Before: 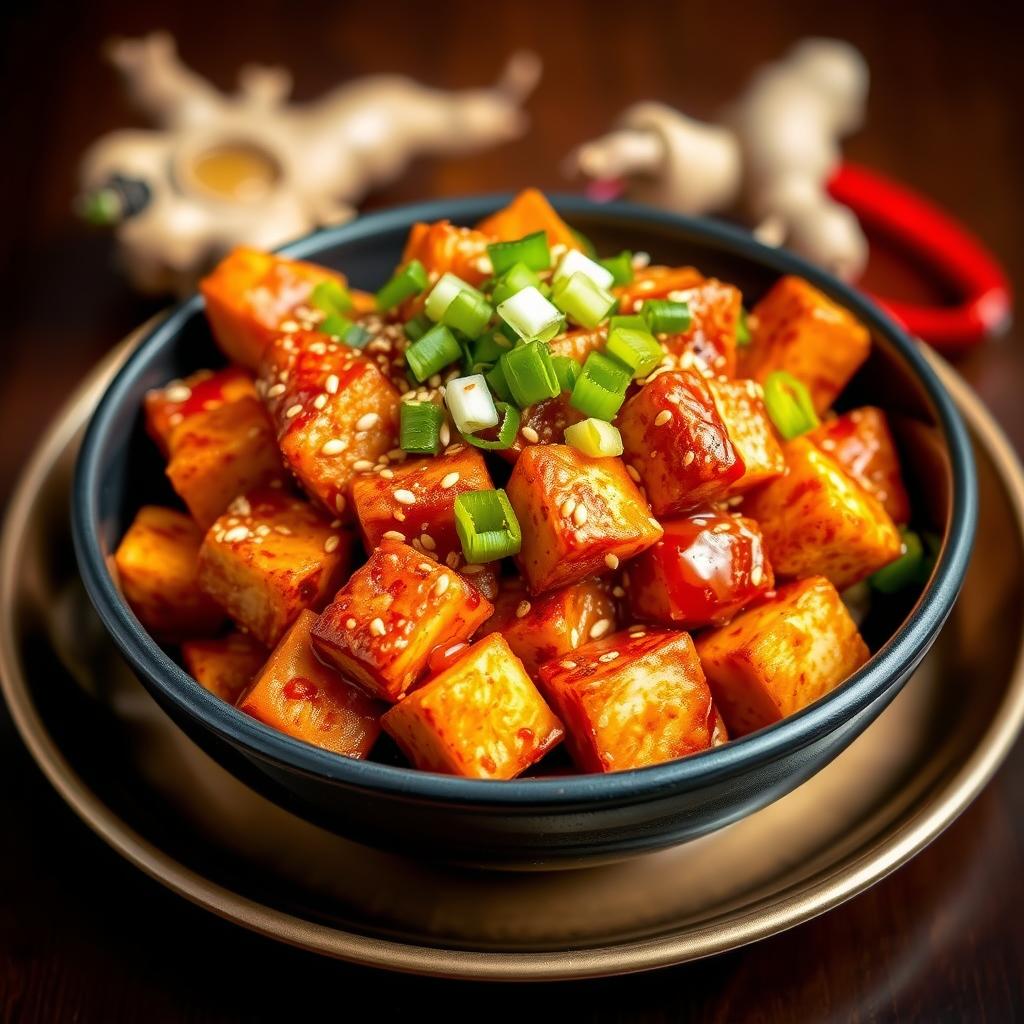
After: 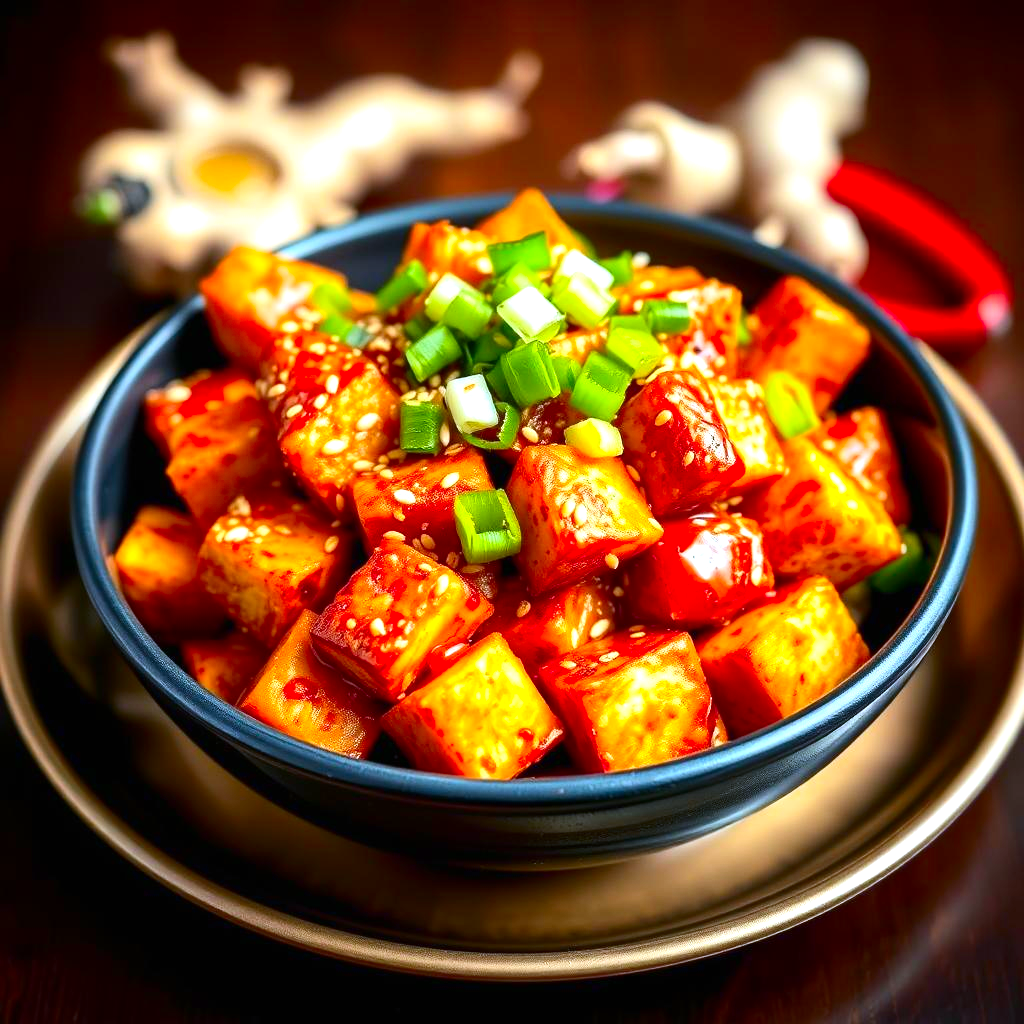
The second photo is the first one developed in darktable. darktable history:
exposure: black level correction 0, exposure 0.7 EV, compensate exposure bias true, compensate highlight preservation false
white balance: red 0.926, green 1.003, blue 1.133
contrast brightness saturation: contrast 0.16, saturation 0.32
